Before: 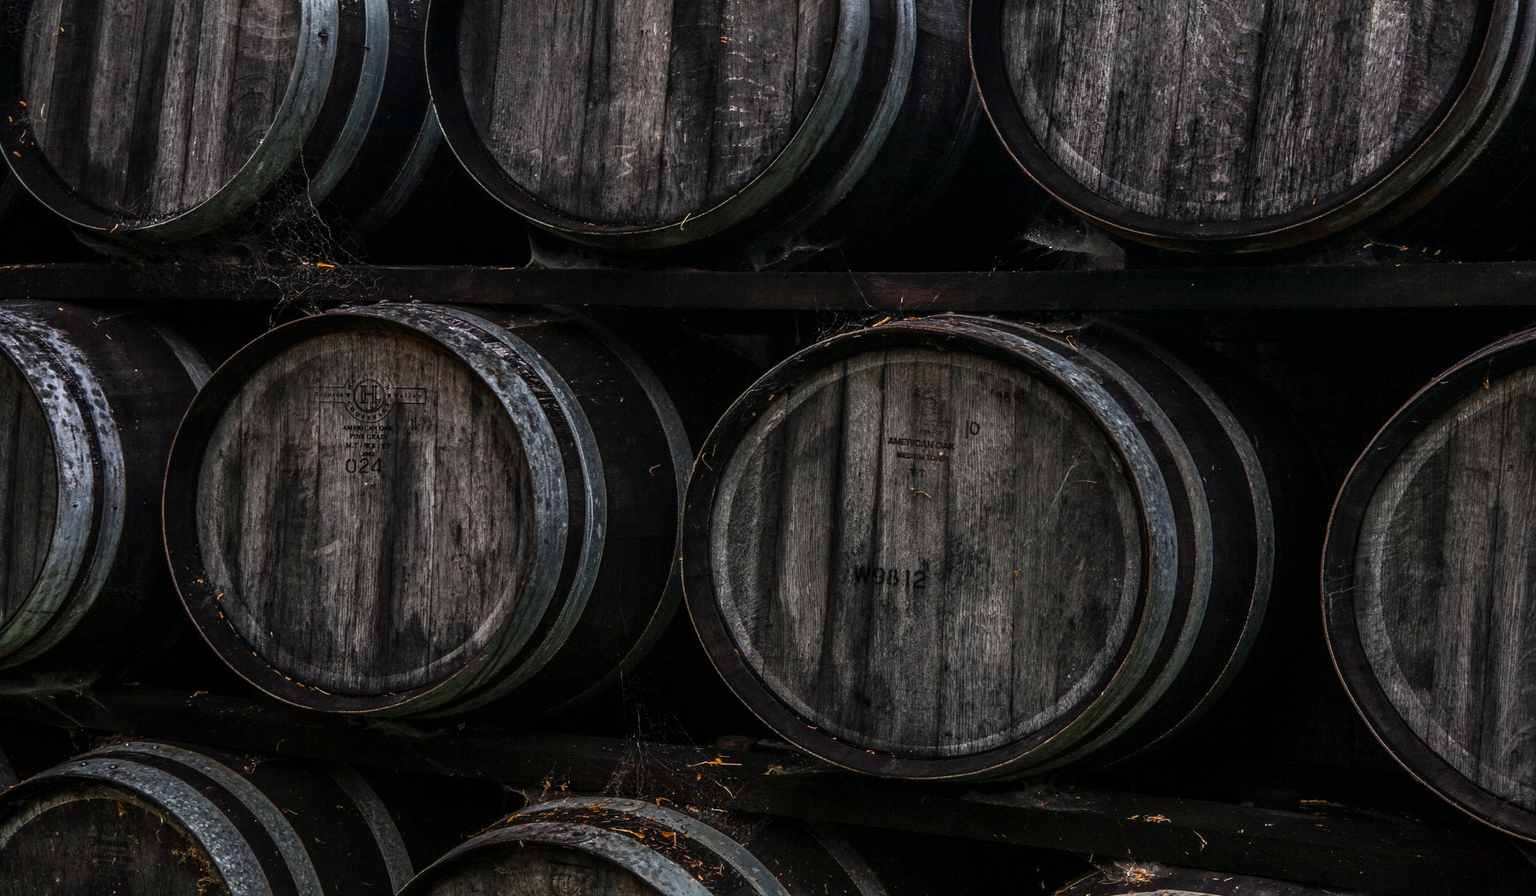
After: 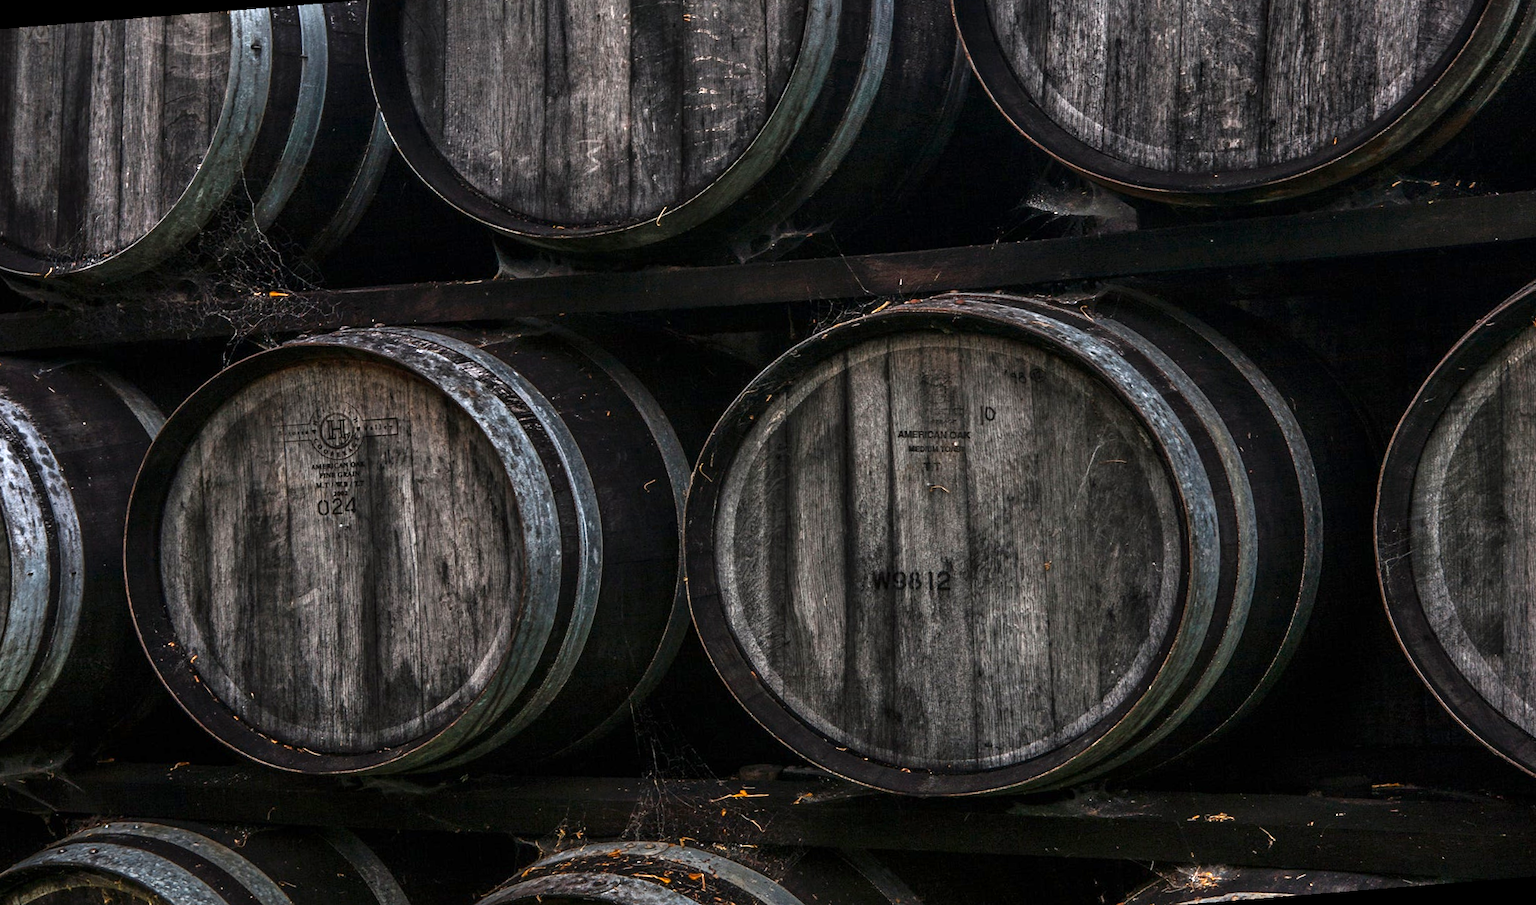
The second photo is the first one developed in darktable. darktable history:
exposure: exposure 0.766 EV, compensate highlight preservation false
rotate and perspective: rotation -4.57°, crop left 0.054, crop right 0.944, crop top 0.087, crop bottom 0.914
